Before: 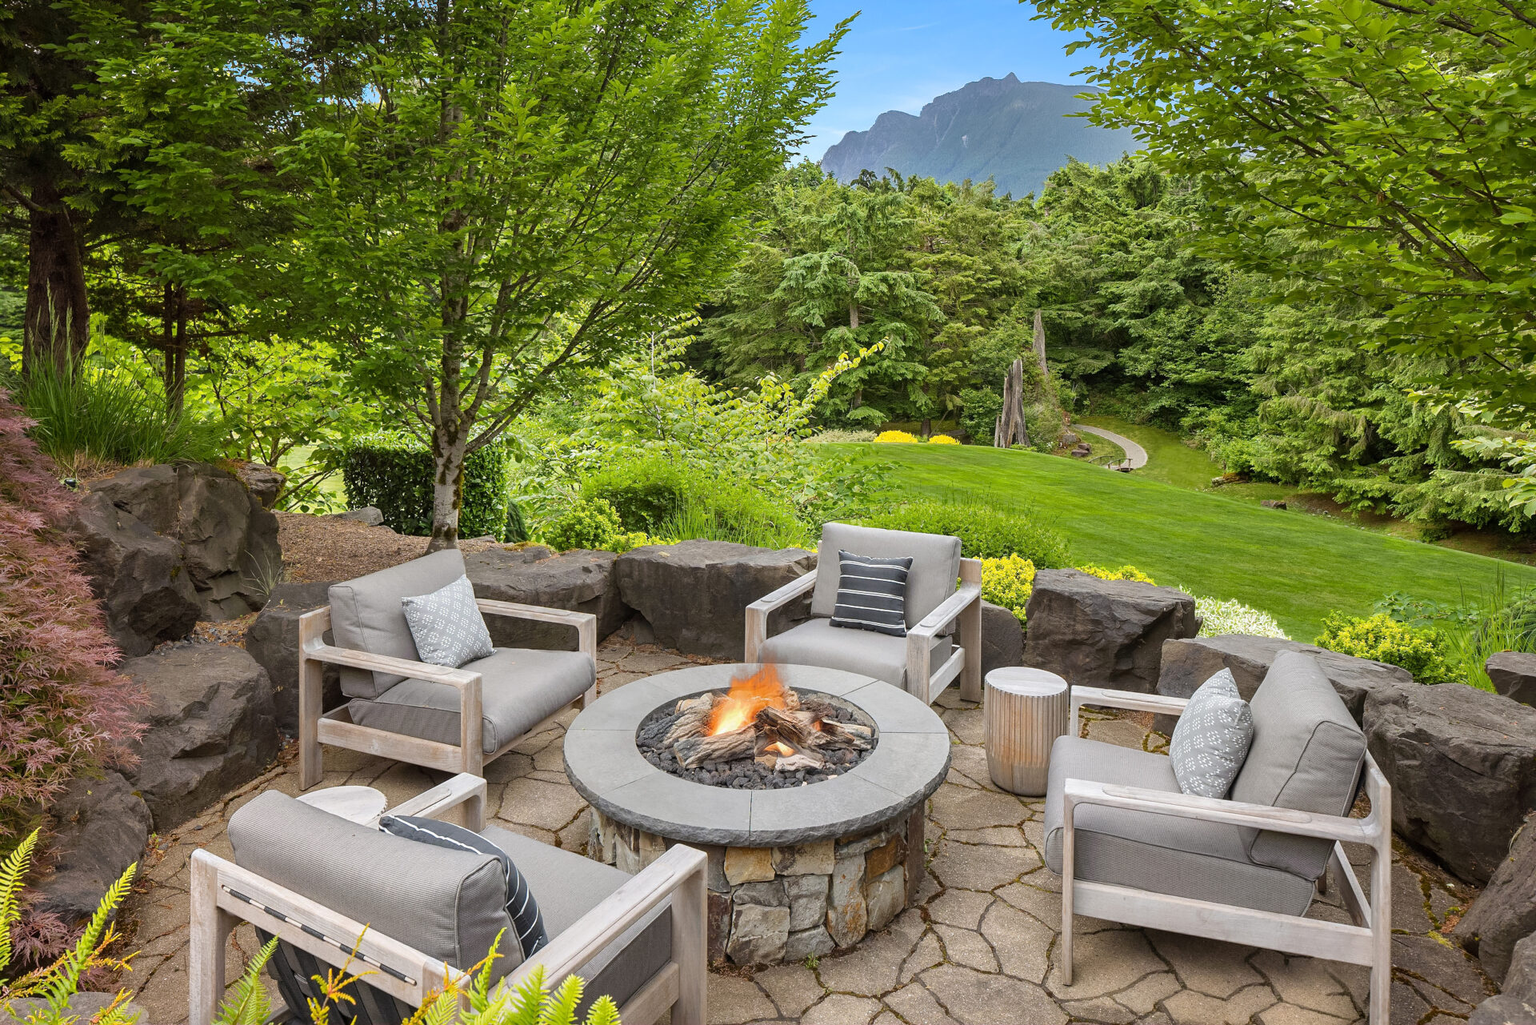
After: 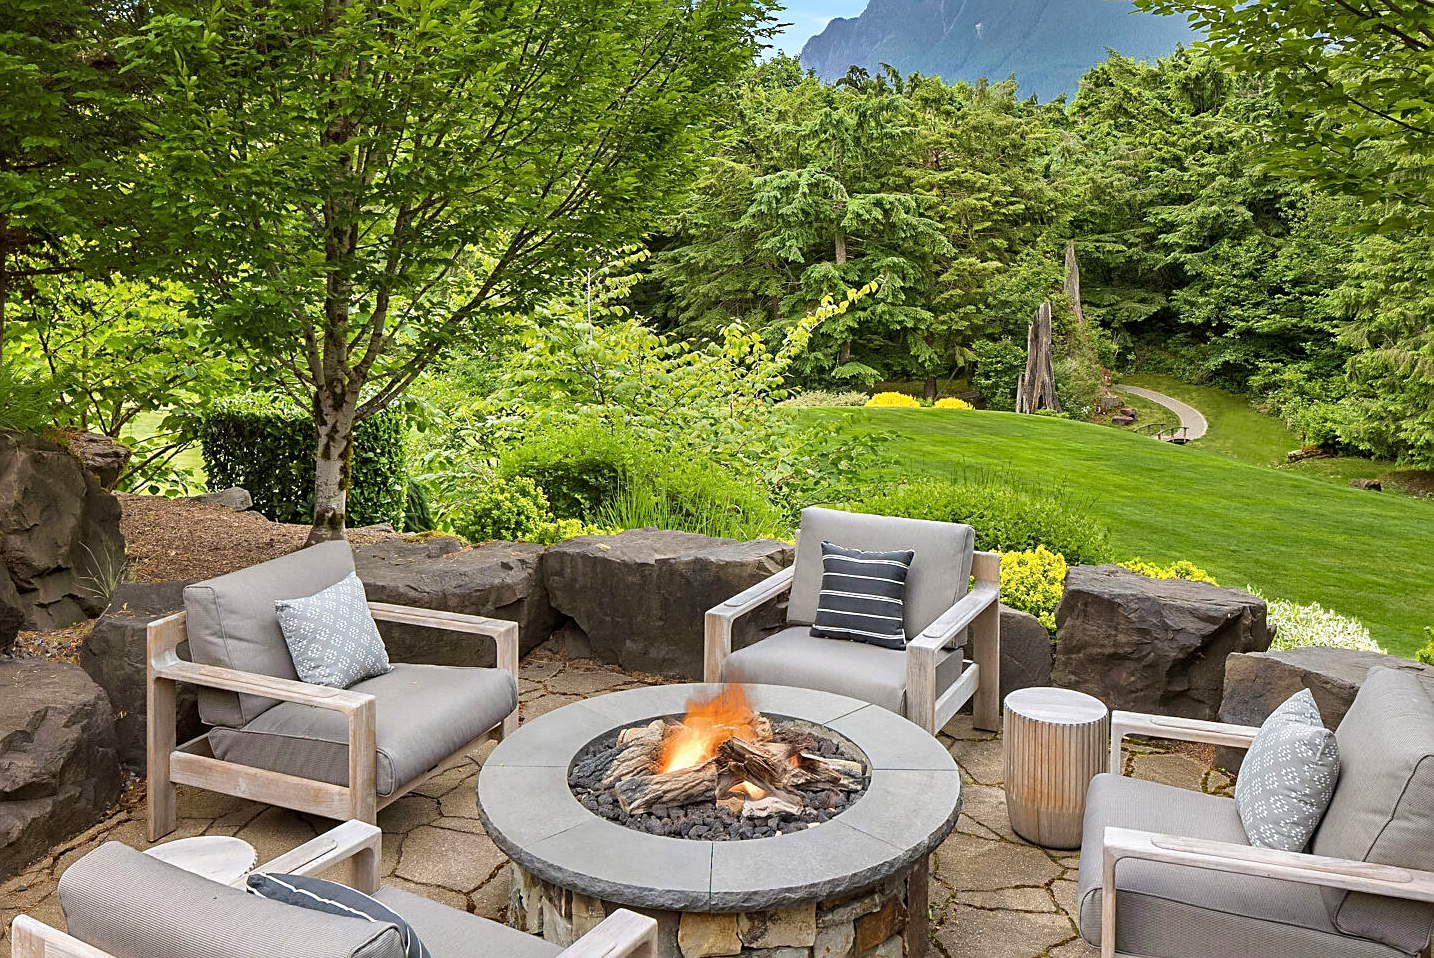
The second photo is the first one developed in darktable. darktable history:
sharpen: on, module defaults
contrast equalizer: octaves 7, y [[0.515 ×6], [0.507 ×6], [0.425 ×6], [0 ×6], [0 ×6]]
velvia: on, module defaults
crop and rotate: left 11.844%, top 11.398%, right 13.457%, bottom 13.765%
